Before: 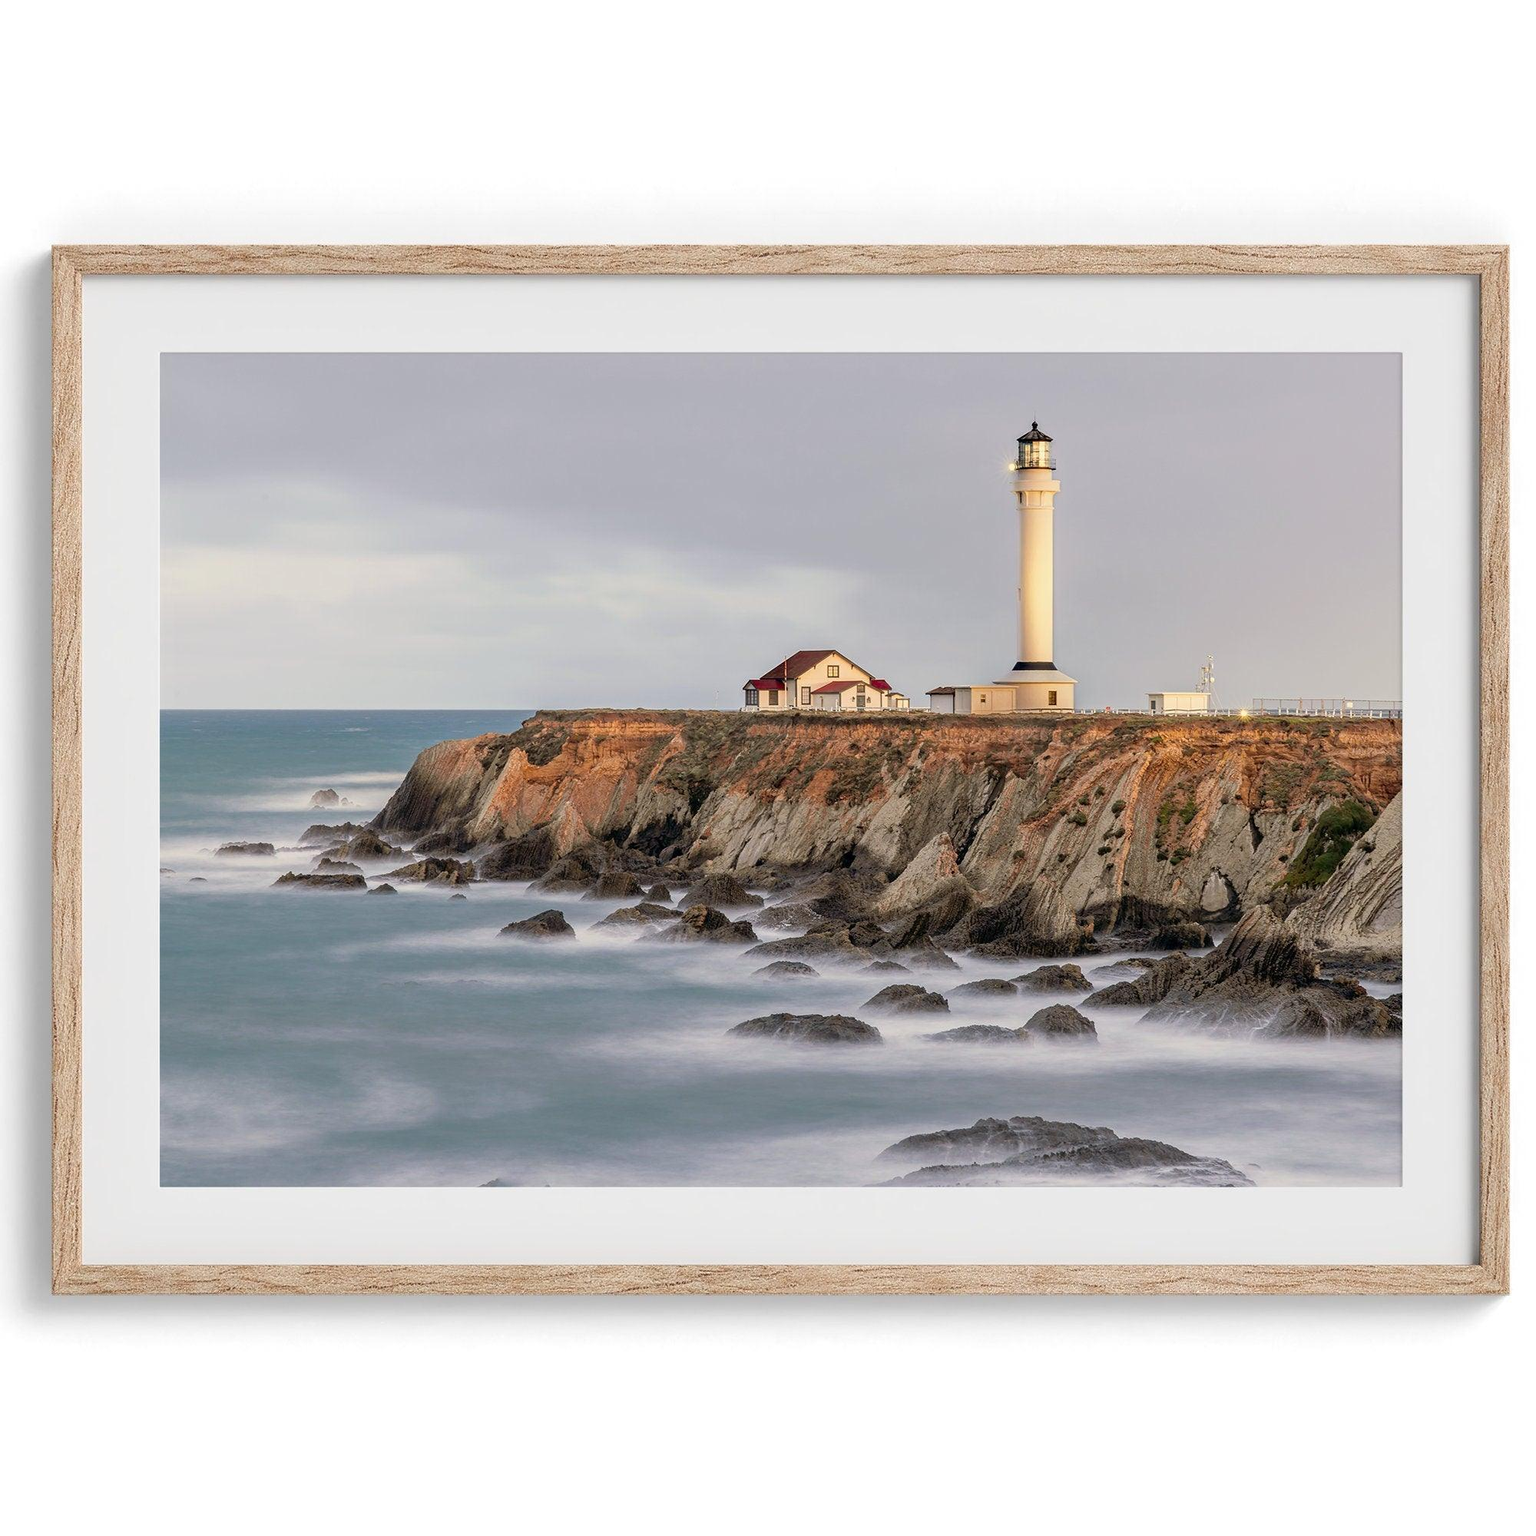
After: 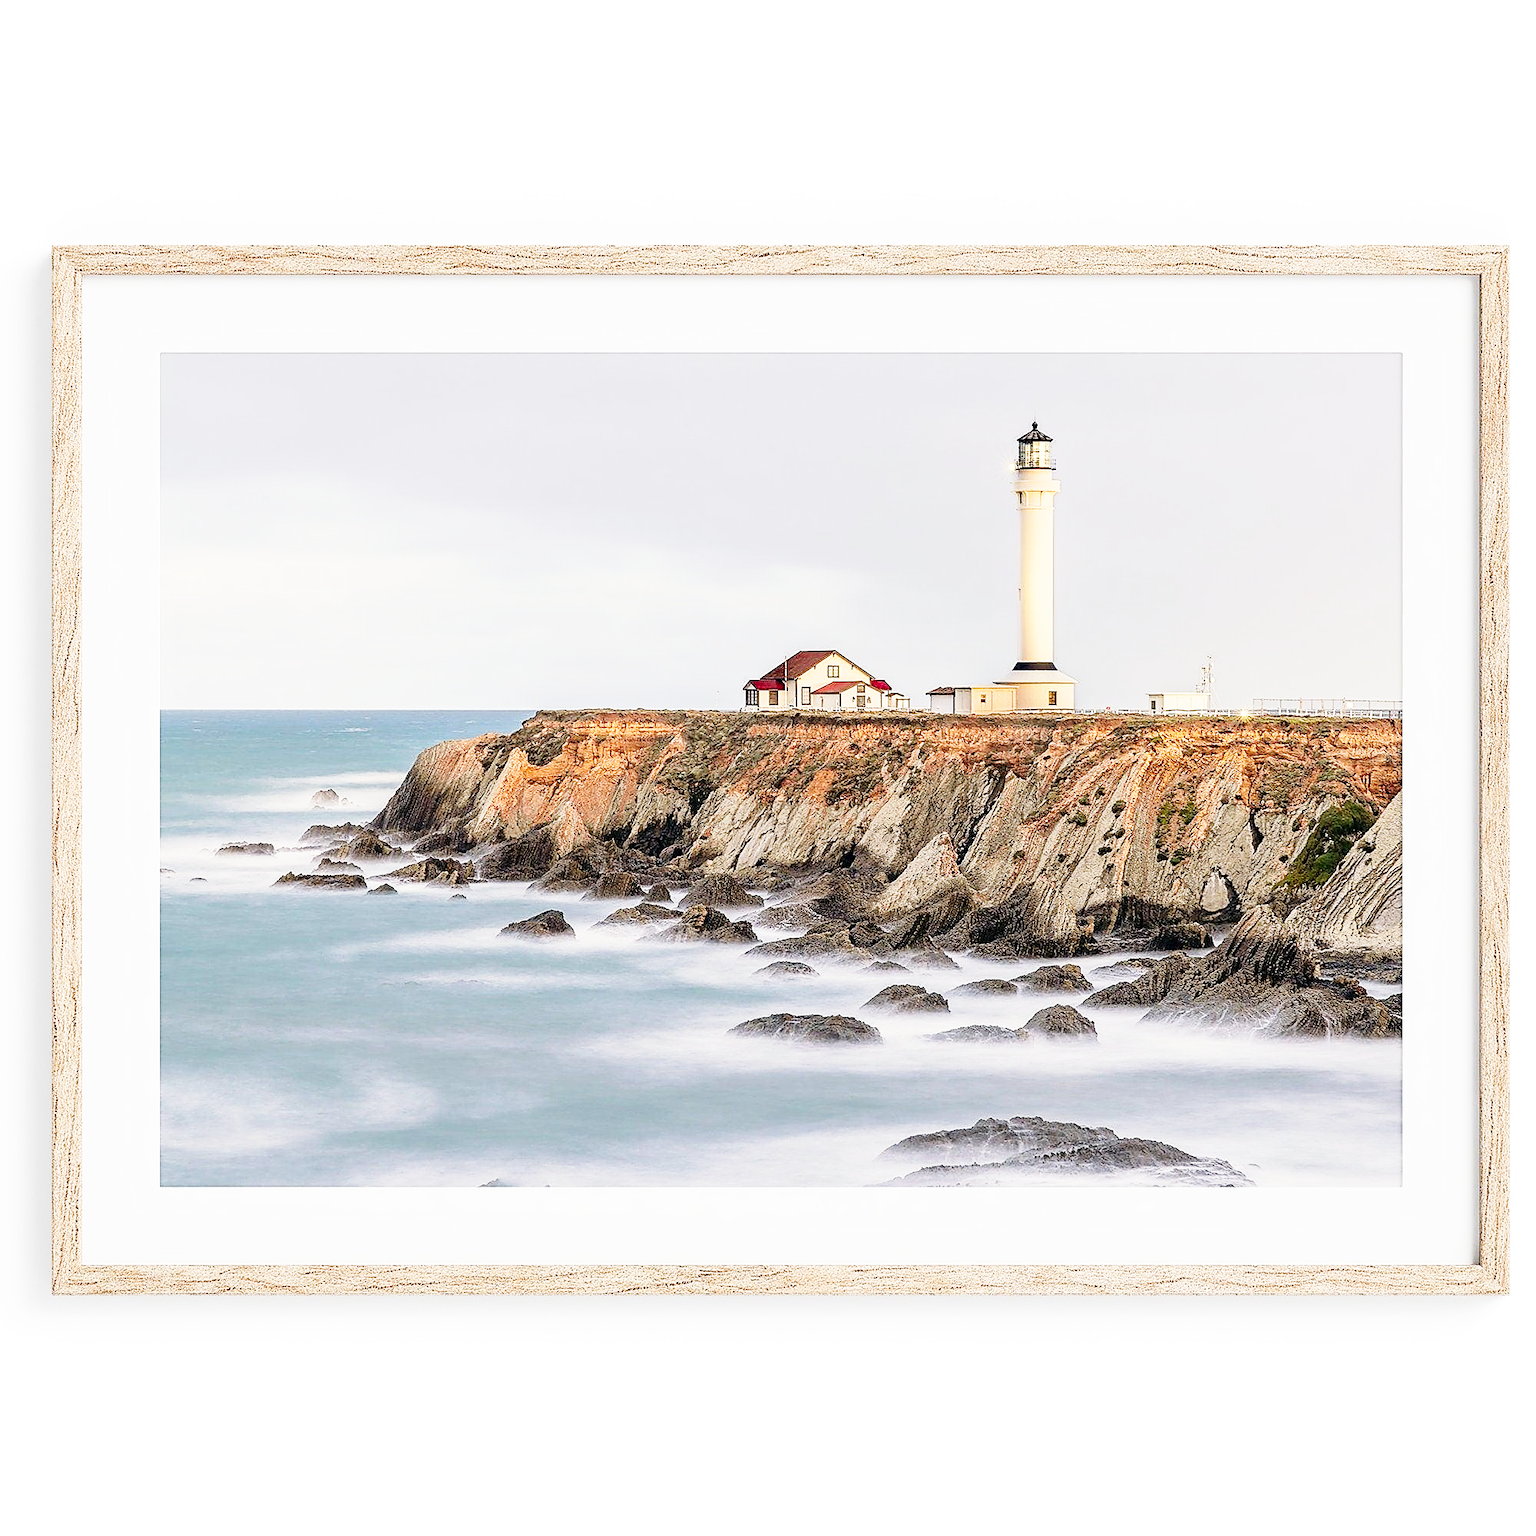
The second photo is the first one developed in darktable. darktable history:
base curve: curves: ch0 [(0, 0) (0.018, 0.026) (0.143, 0.37) (0.33, 0.731) (0.458, 0.853) (0.735, 0.965) (0.905, 0.986) (1, 1)], preserve colors none
sharpen: radius 1.416, amount 1.258, threshold 0.796
